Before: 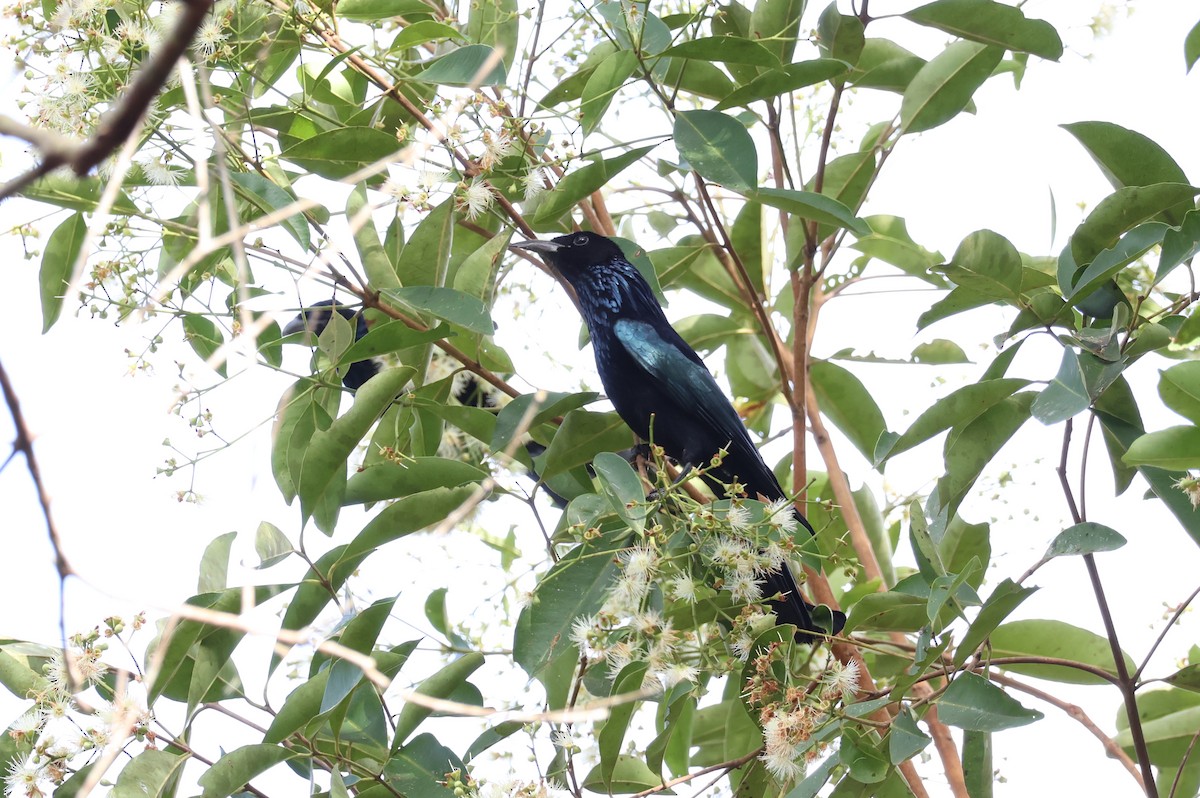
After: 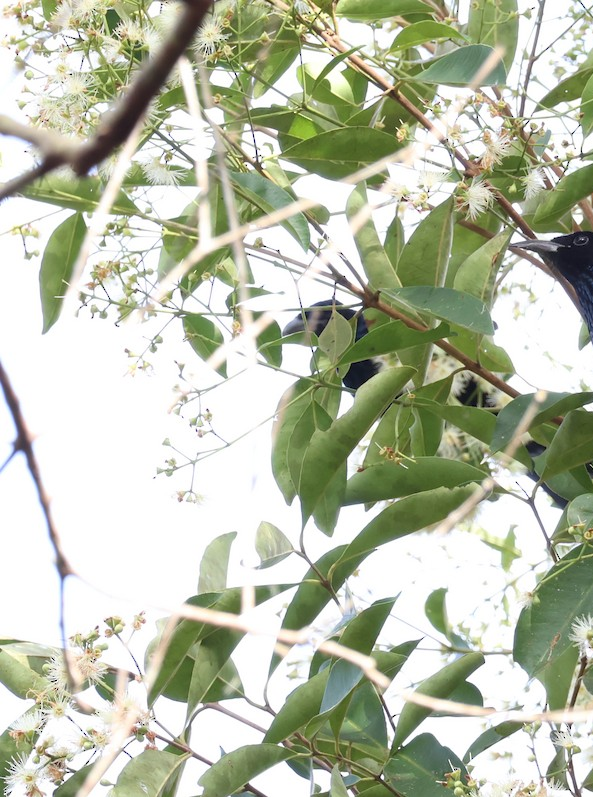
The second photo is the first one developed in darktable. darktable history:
crop and rotate: left 0.04%, top 0%, right 50.512%
